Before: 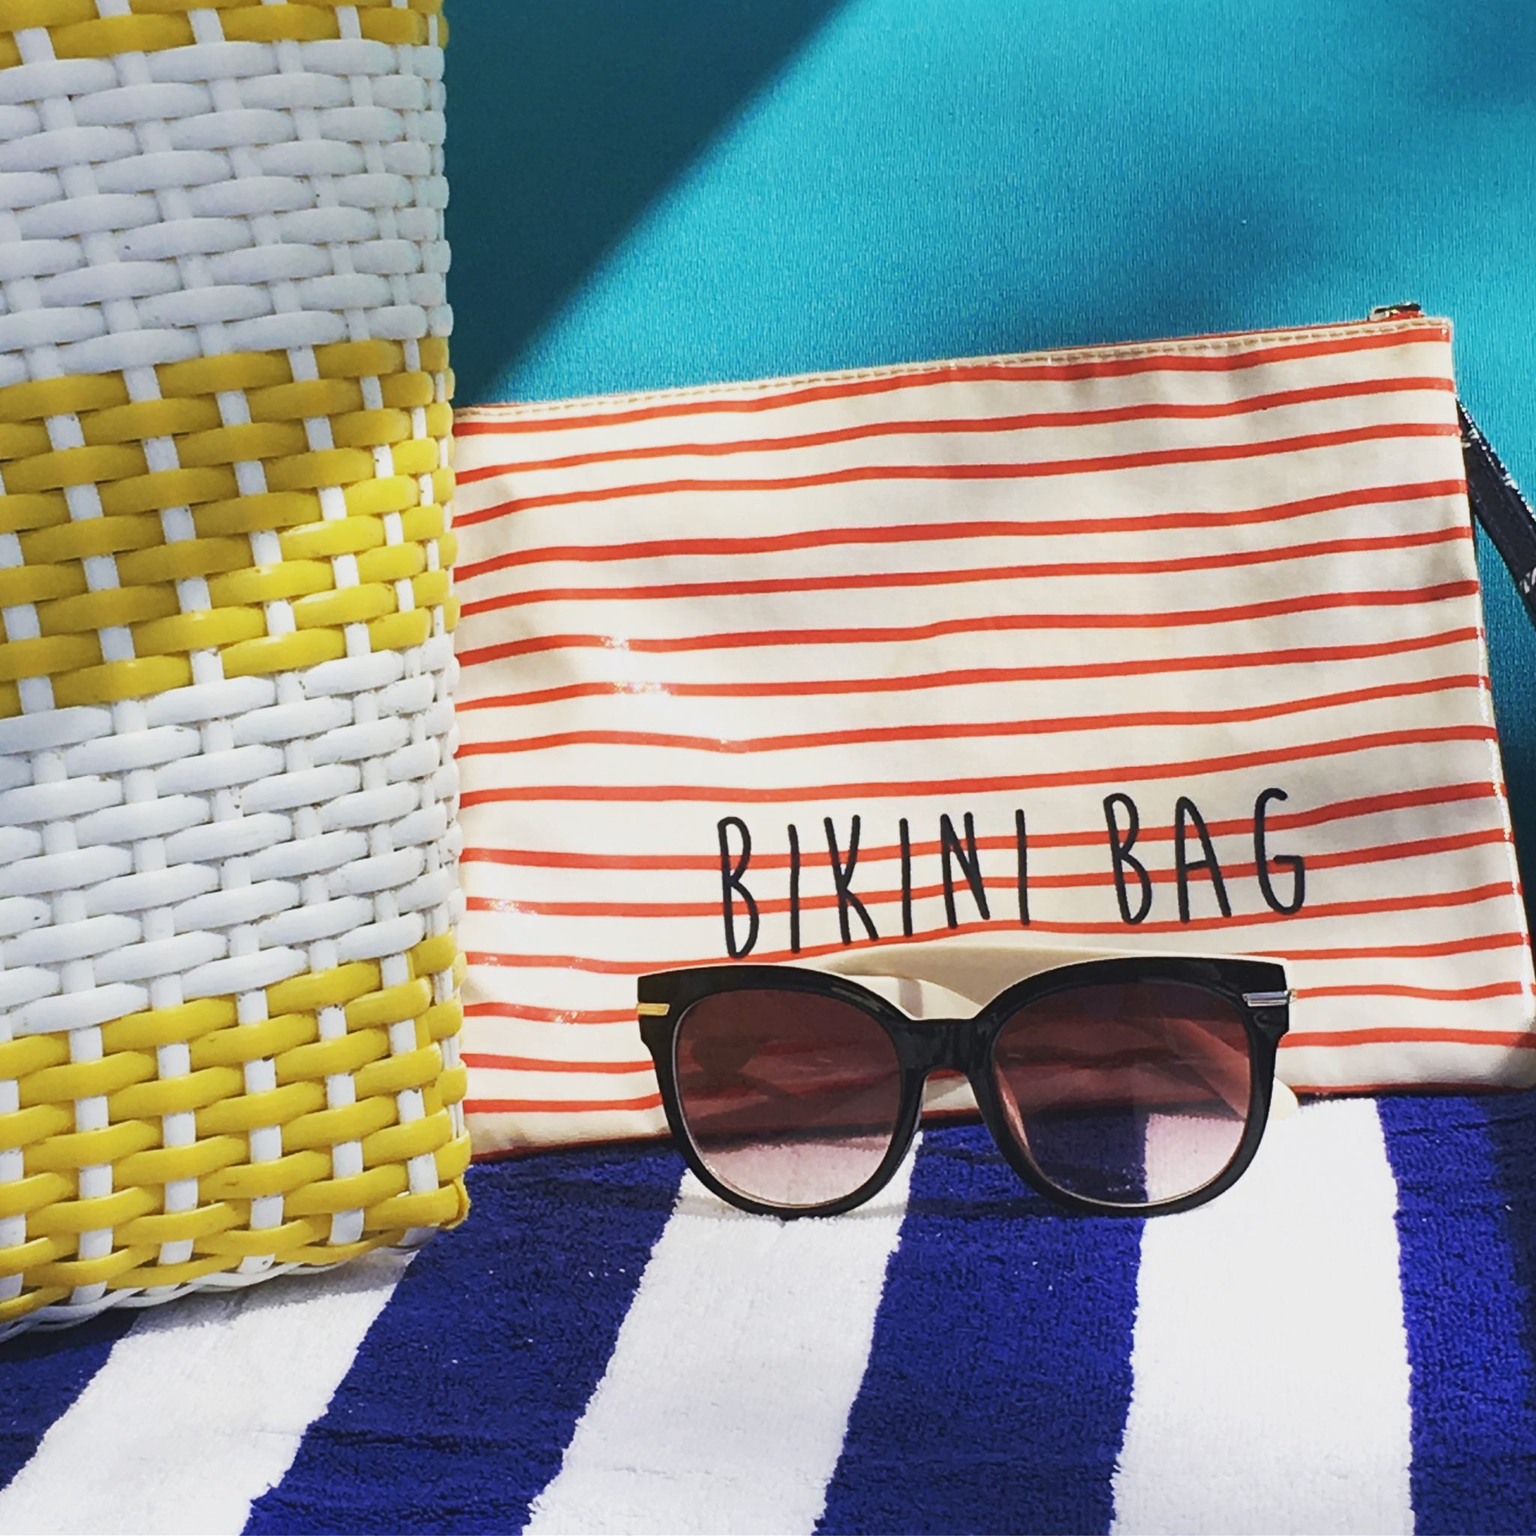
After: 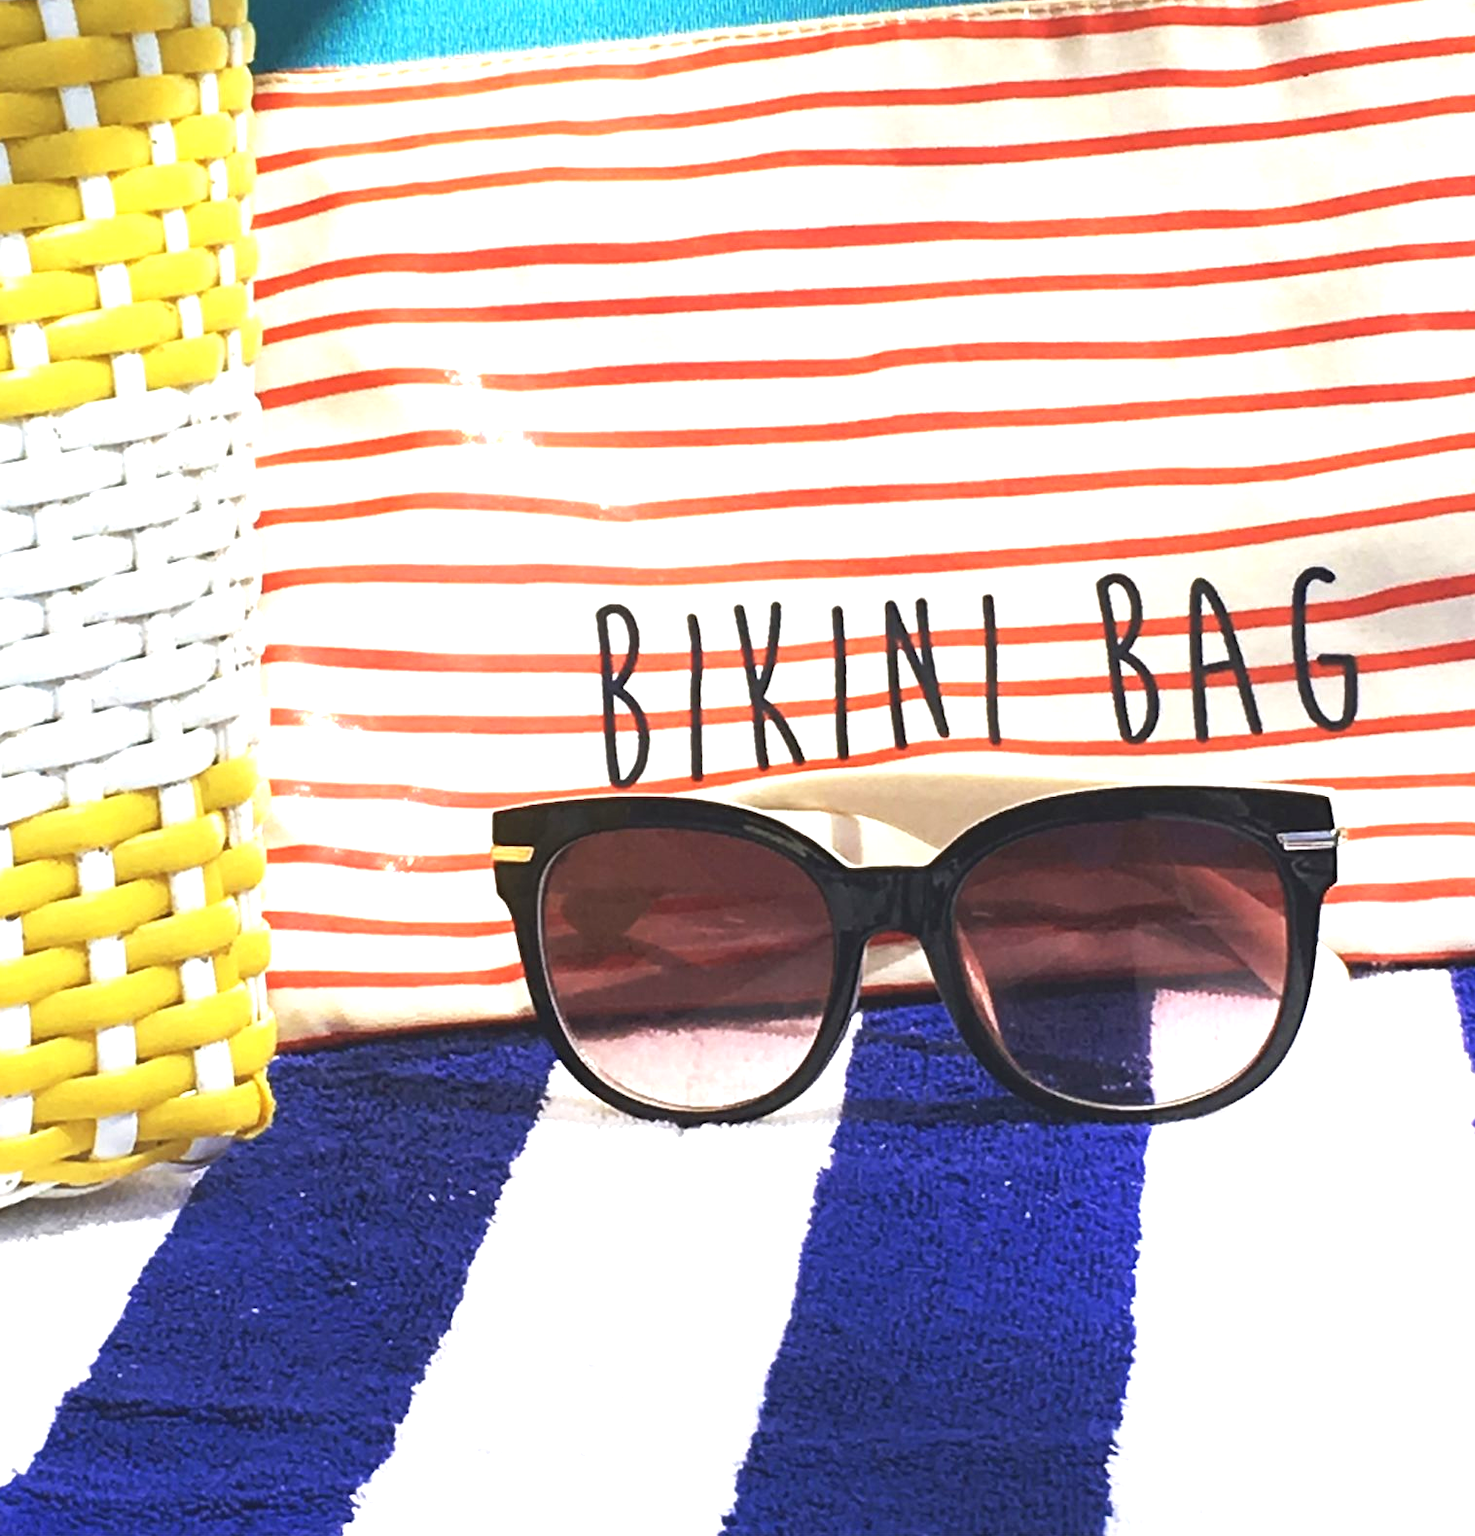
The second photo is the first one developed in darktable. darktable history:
crop: left 16.826%, top 22.896%, right 9.067%
exposure: black level correction 0, exposure 0.891 EV, compensate highlight preservation false
